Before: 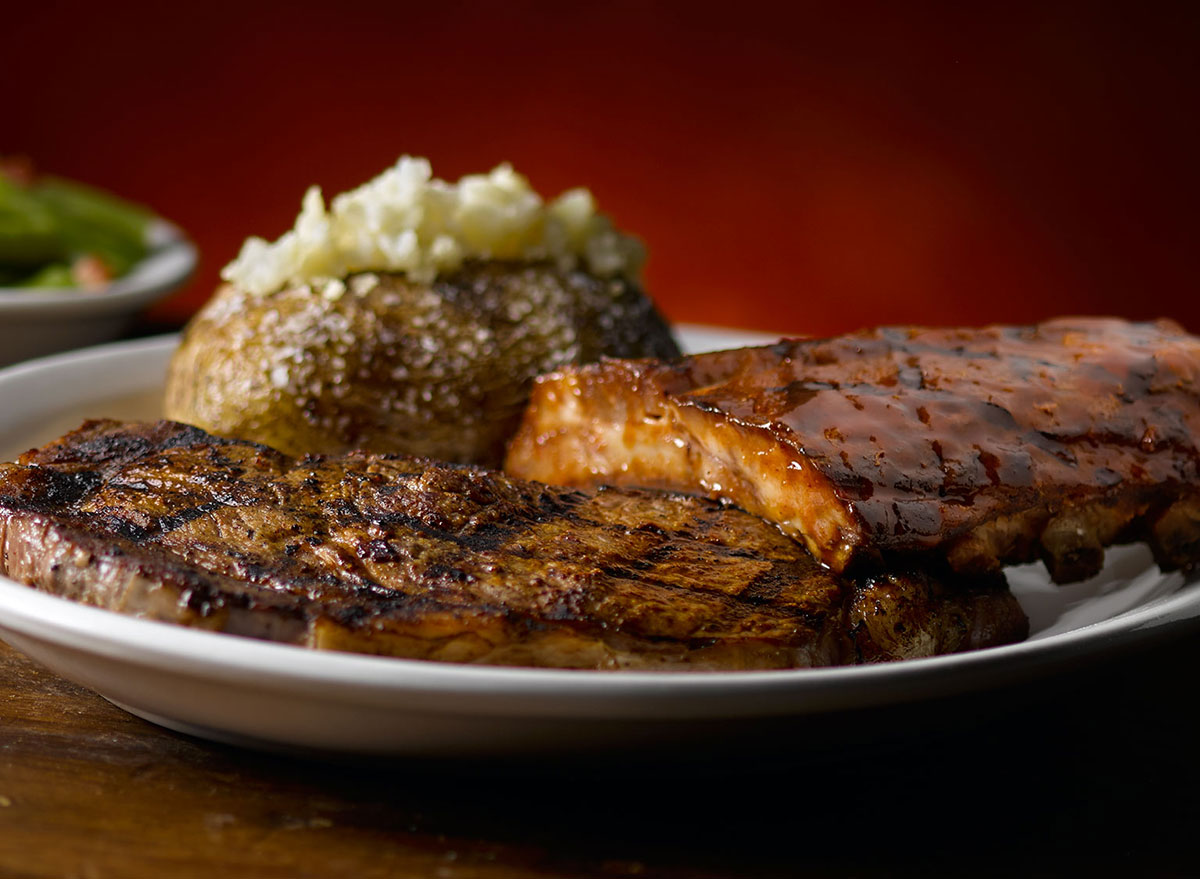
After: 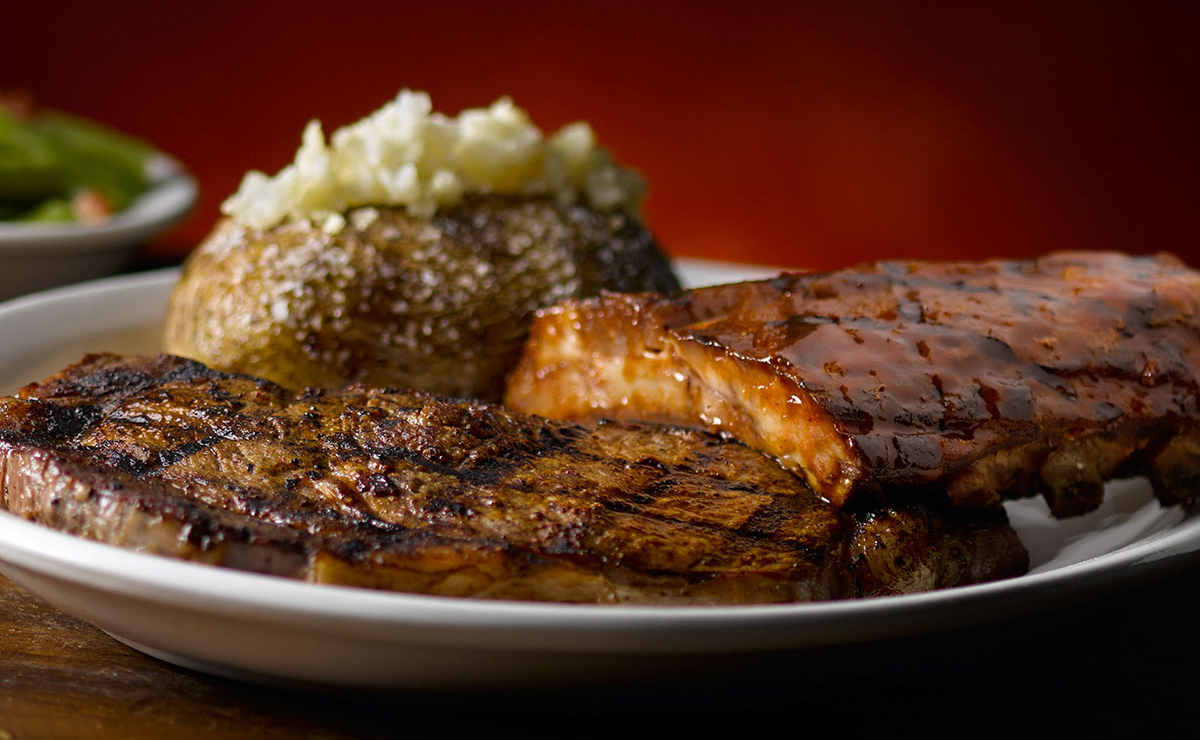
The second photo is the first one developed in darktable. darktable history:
crop: top 7.559%, bottom 8.241%
